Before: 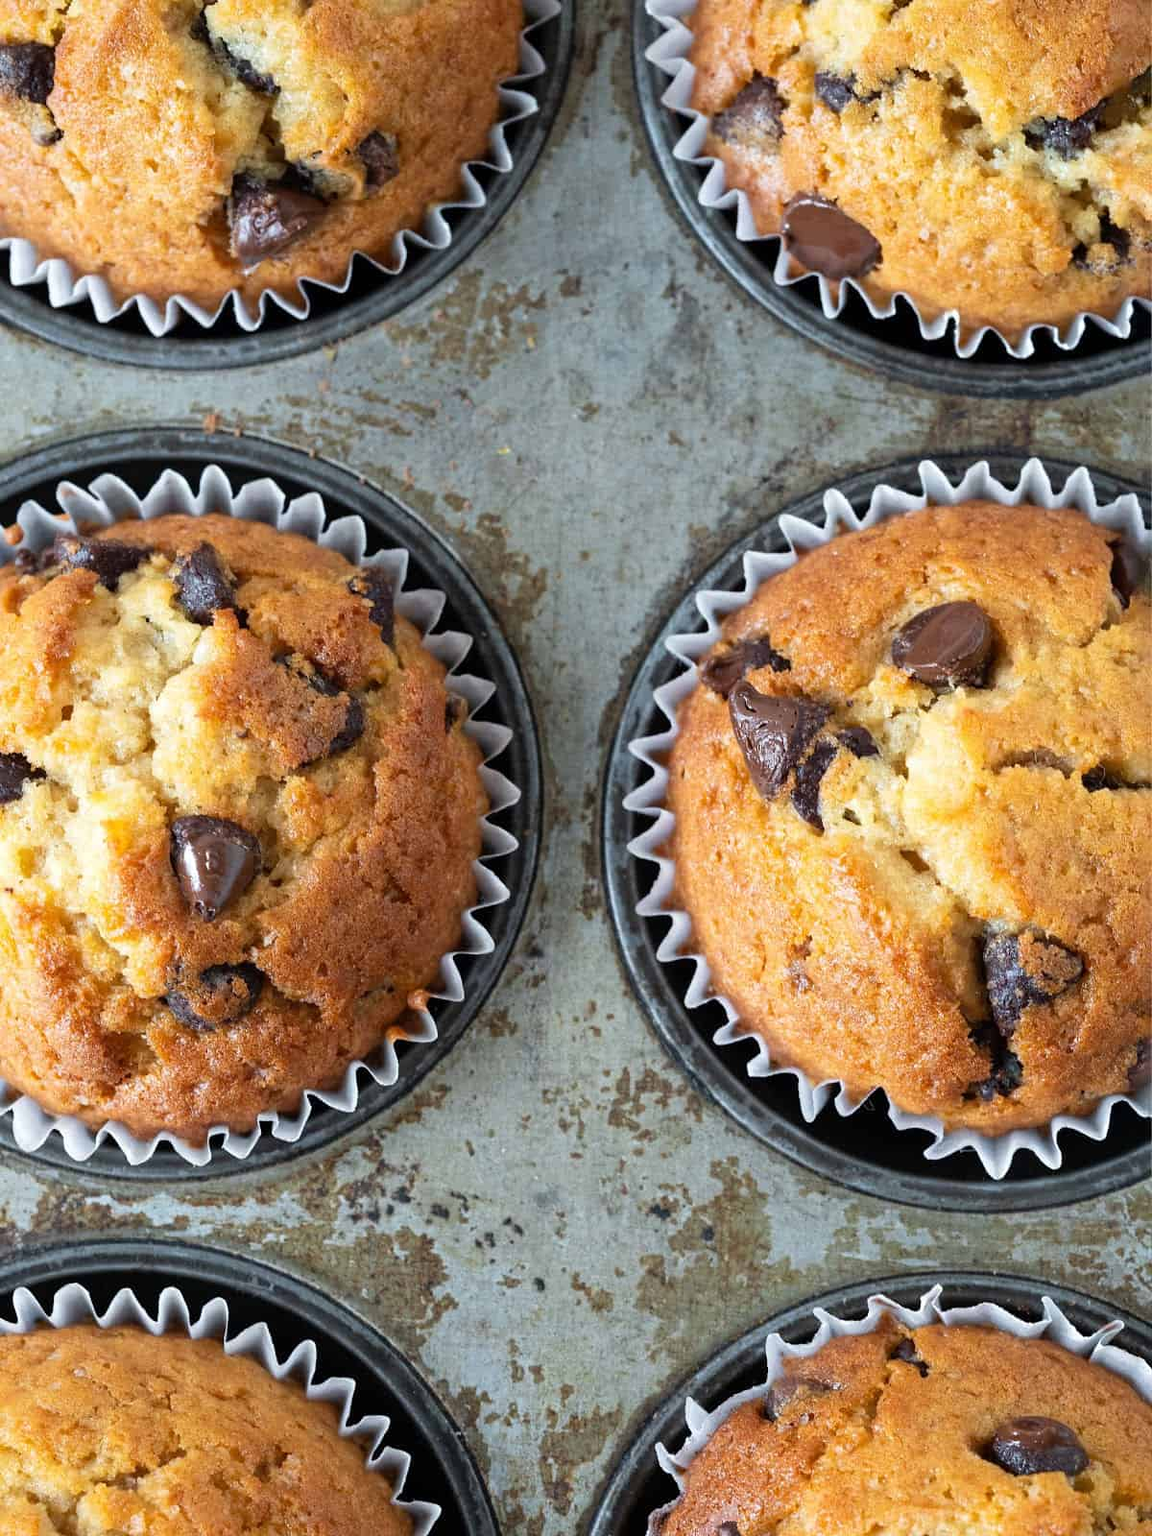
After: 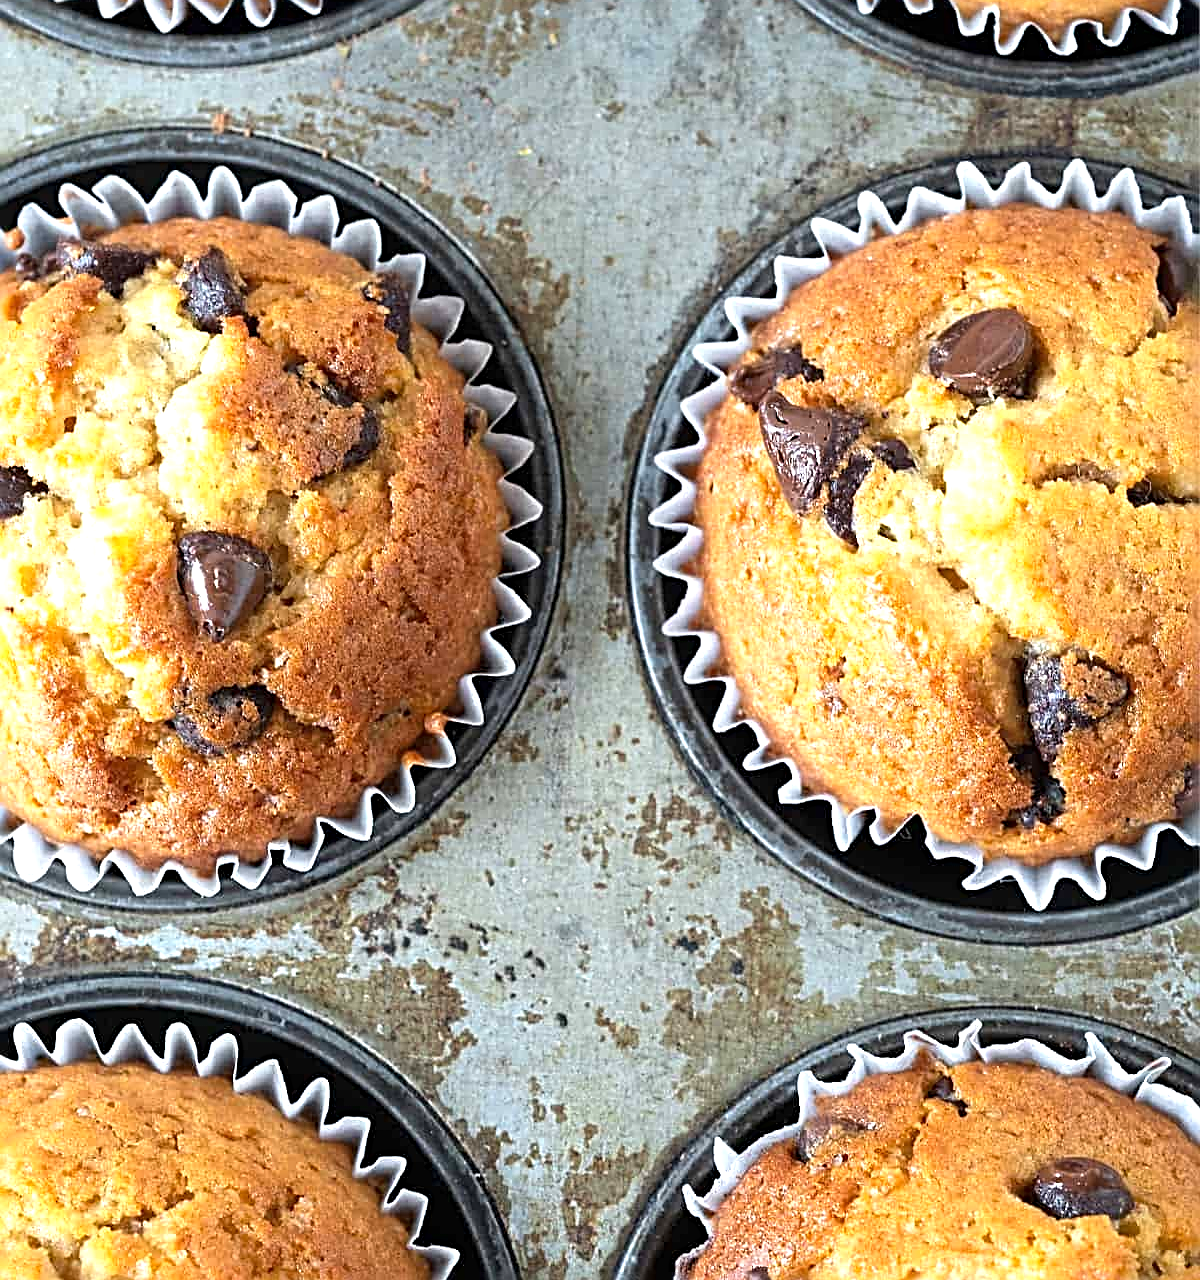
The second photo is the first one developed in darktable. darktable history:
crop and rotate: top 19.969%
sharpen: radius 3, amount 0.758
exposure: exposure 0.635 EV, compensate highlight preservation false
